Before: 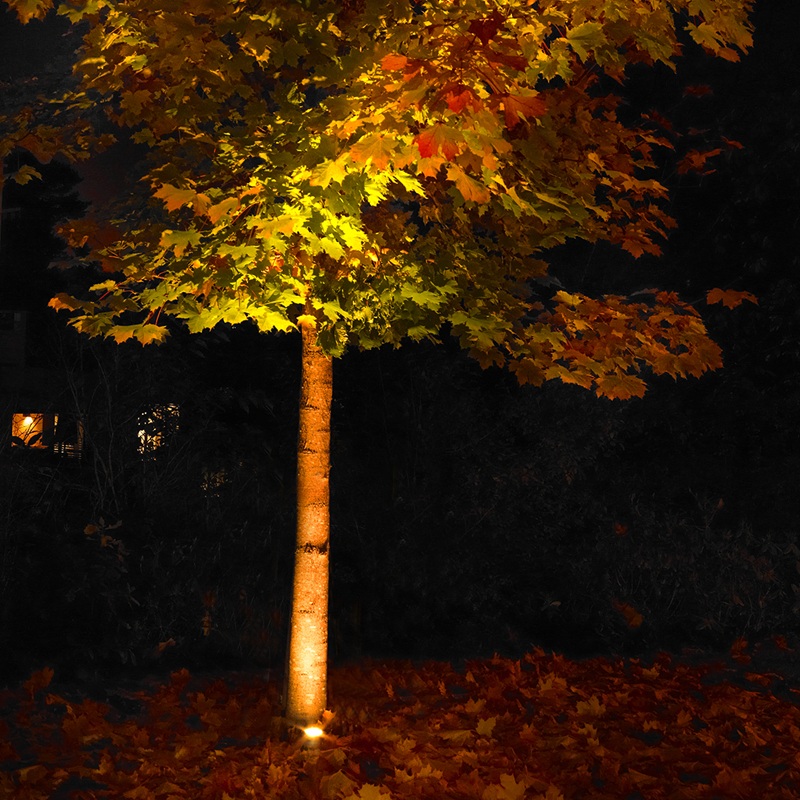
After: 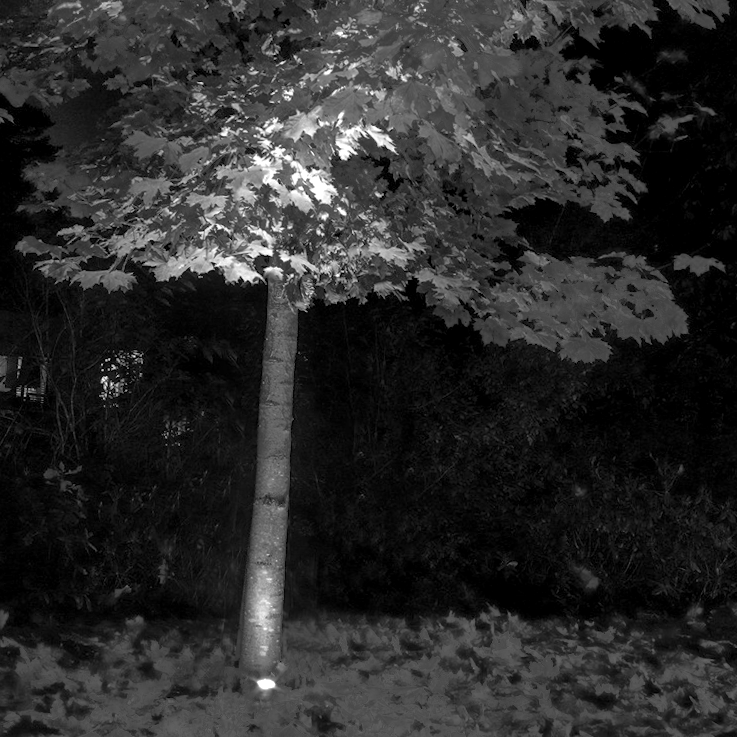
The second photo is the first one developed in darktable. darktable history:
crop and rotate: angle -1.96°, left 3.097%, top 4.154%, right 1.586%, bottom 0.529%
color zones: curves: ch0 [(0.002, 0.589) (0.107, 0.484) (0.146, 0.249) (0.217, 0.352) (0.309, 0.525) (0.39, 0.404) (0.455, 0.169) (0.597, 0.055) (0.724, 0.212) (0.775, 0.691) (0.869, 0.571) (1, 0.587)]; ch1 [(0, 0) (0.143, 0) (0.286, 0) (0.429, 0) (0.571, 0) (0.714, 0) (0.857, 0)]
contrast brightness saturation: contrast 0.1, brightness 0.3, saturation 0.14
local contrast: detail 142%
color balance rgb: linear chroma grading › shadows 32%, linear chroma grading › global chroma -2%, linear chroma grading › mid-tones 4%, perceptual saturation grading › global saturation -2%, perceptual saturation grading › highlights -8%, perceptual saturation grading › mid-tones 8%, perceptual saturation grading › shadows 4%, perceptual brilliance grading › highlights 8%, perceptual brilliance grading › mid-tones 4%, perceptual brilliance grading › shadows 2%, global vibrance 16%, saturation formula JzAzBz (2021)
